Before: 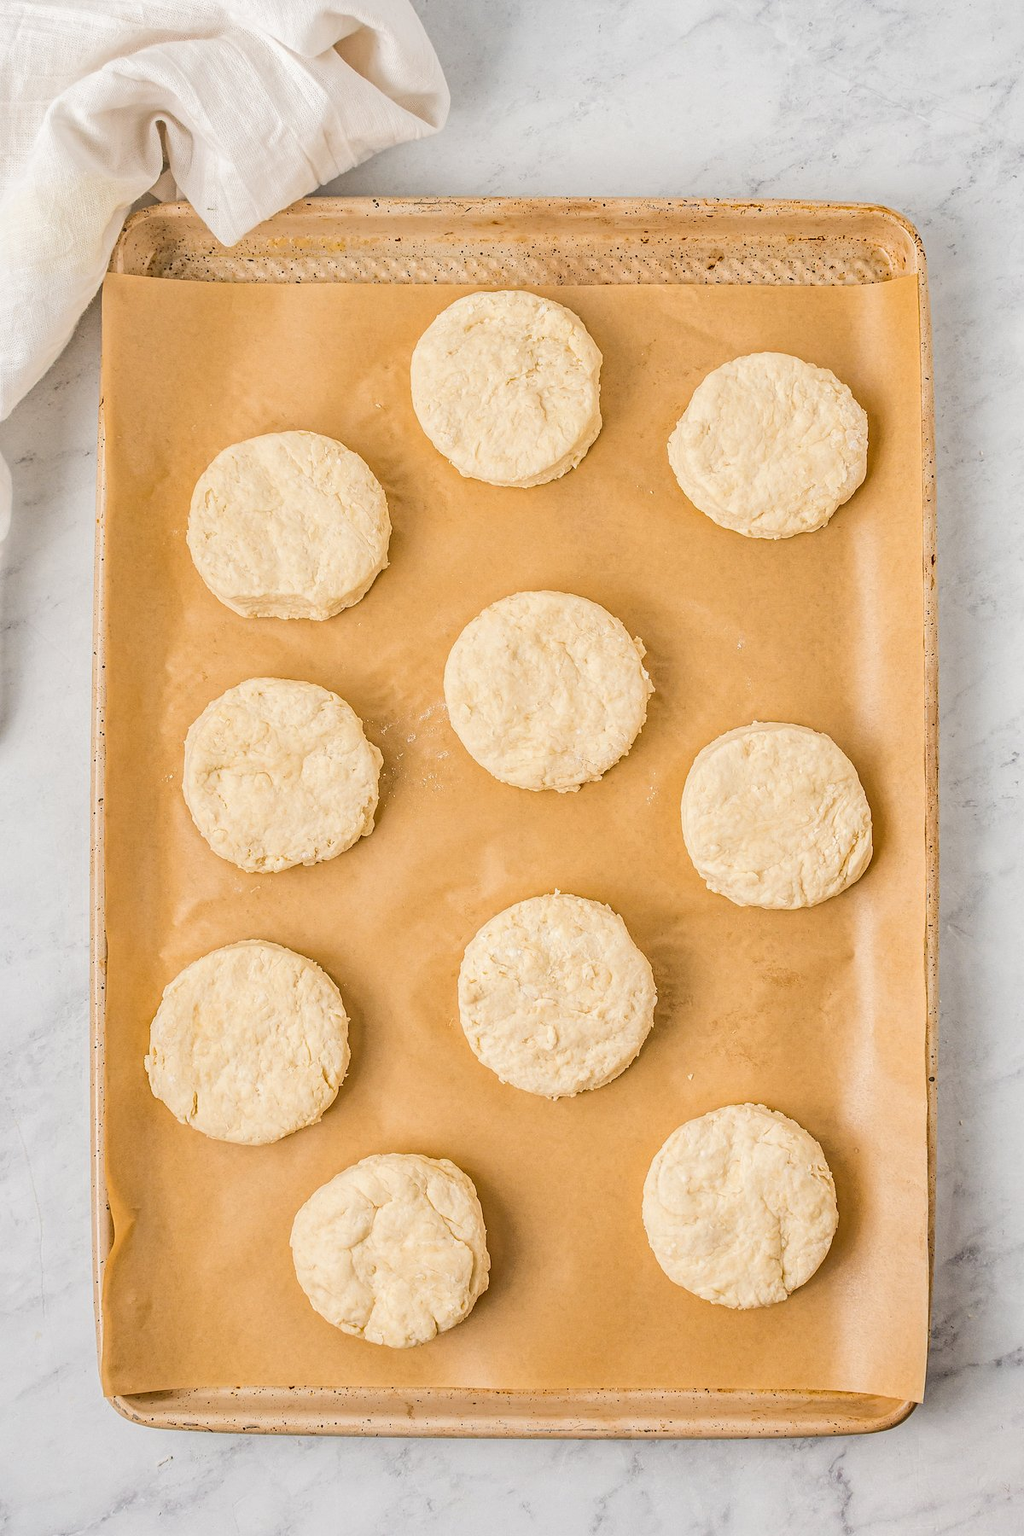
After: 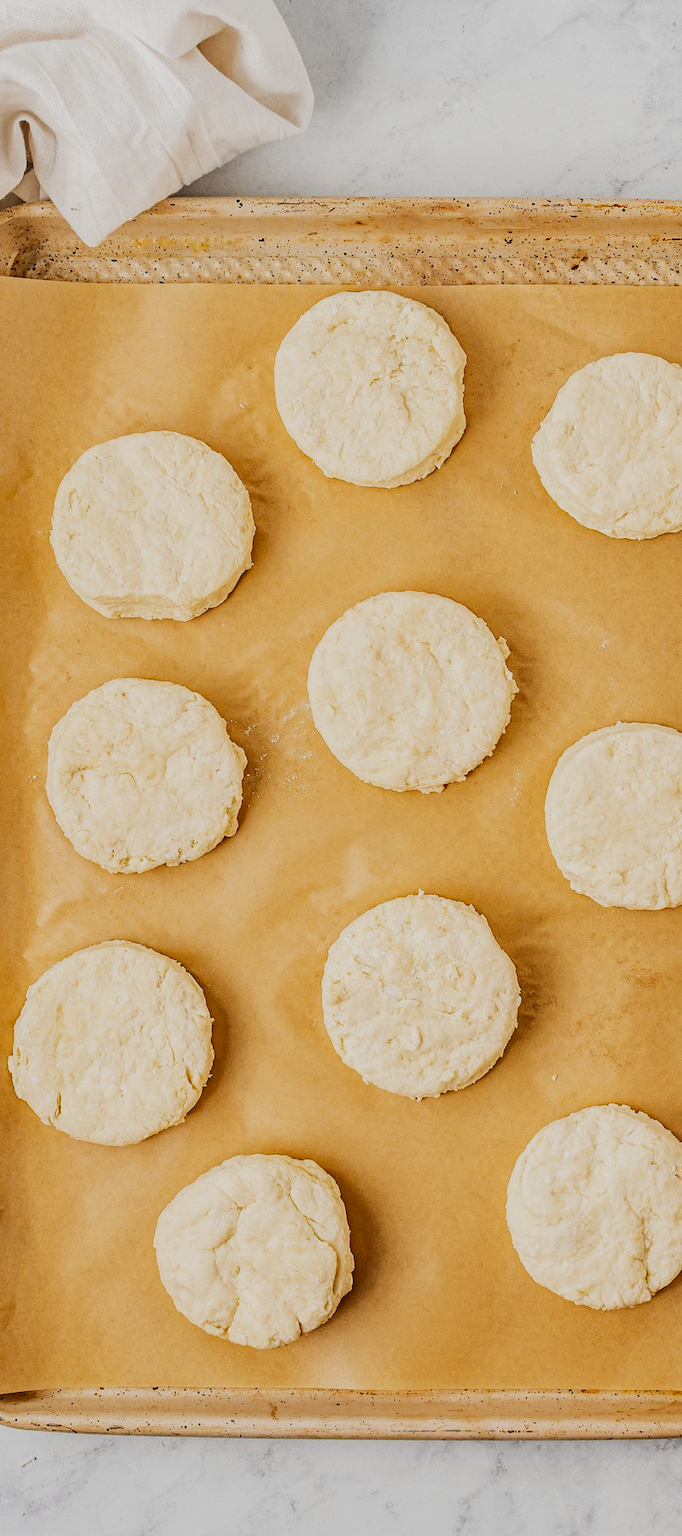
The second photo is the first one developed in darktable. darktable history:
exposure: exposure -0.36 EV, compensate highlight preservation false
crop and rotate: left 13.409%, right 19.924%
sigmoid: contrast 1.8, skew -0.2, preserve hue 0%, red attenuation 0.1, red rotation 0.035, green attenuation 0.1, green rotation -0.017, blue attenuation 0.15, blue rotation -0.052, base primaries Rec2020
